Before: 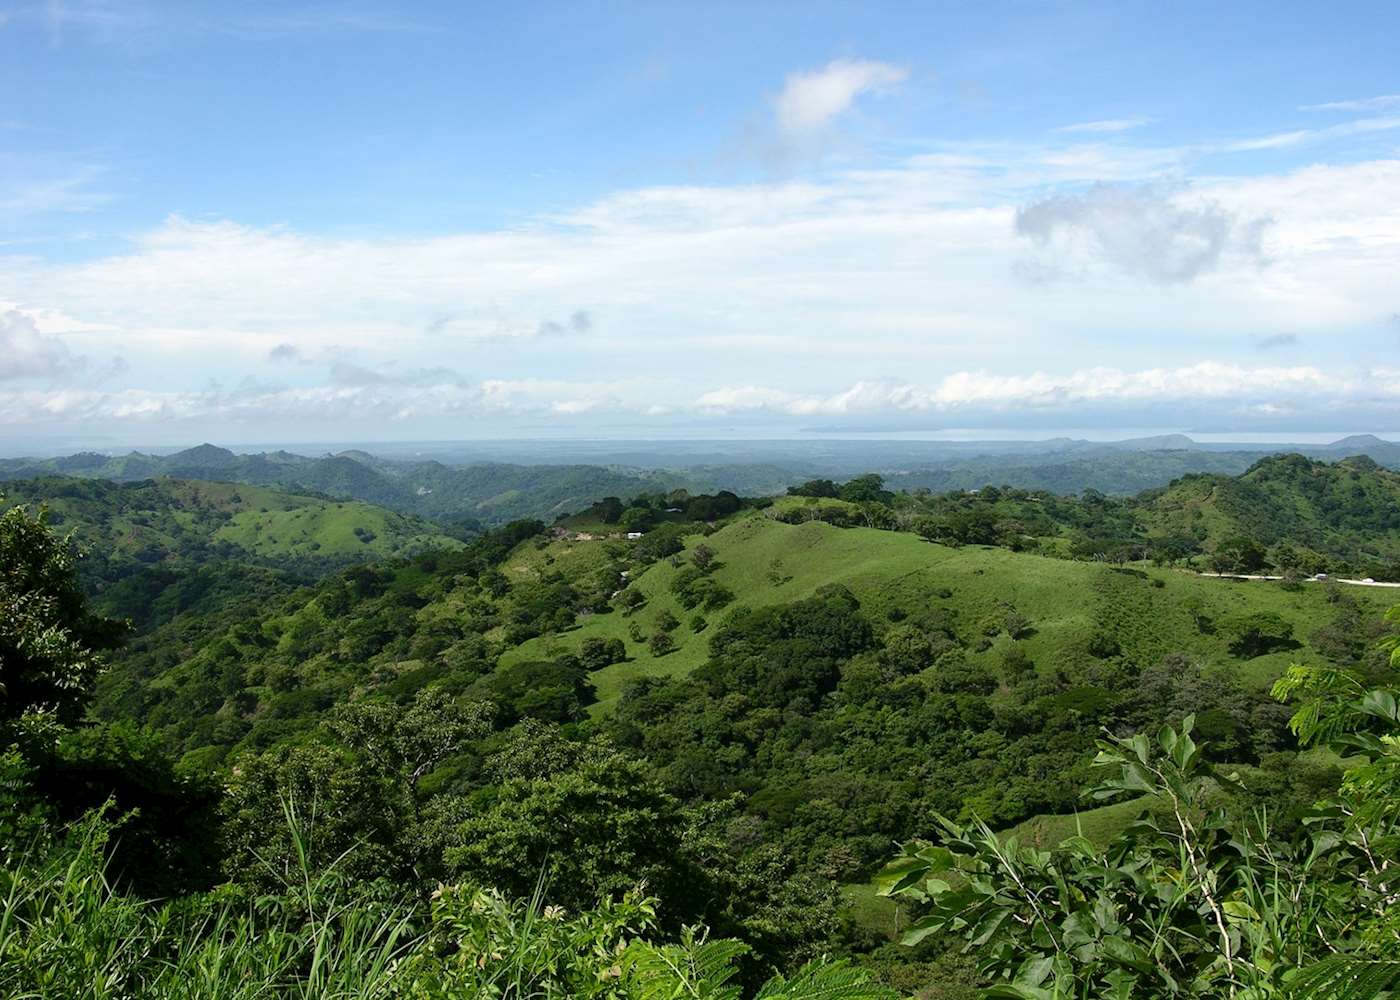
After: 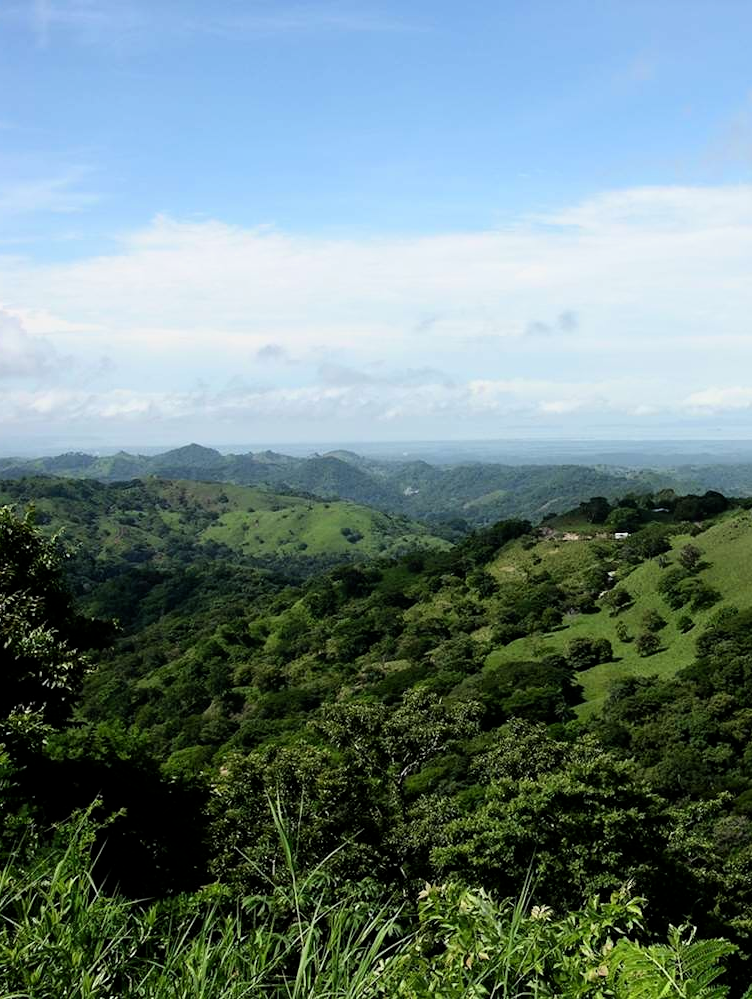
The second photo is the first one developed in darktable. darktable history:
crop: left 0.983%, right 45.287%, bottom 0.087%
filmic rgb: middle gray luminance 21.92%, black relative exposure -14.04 EV, white relative exposure 2.97 EV, target black luminance 0%, hardness 8.84, latitude 59.79%, contrast 1.209, highlights saturation mix 5.38%, shadows ↔ highlights balance 41.01%, color science v6 (2022)
